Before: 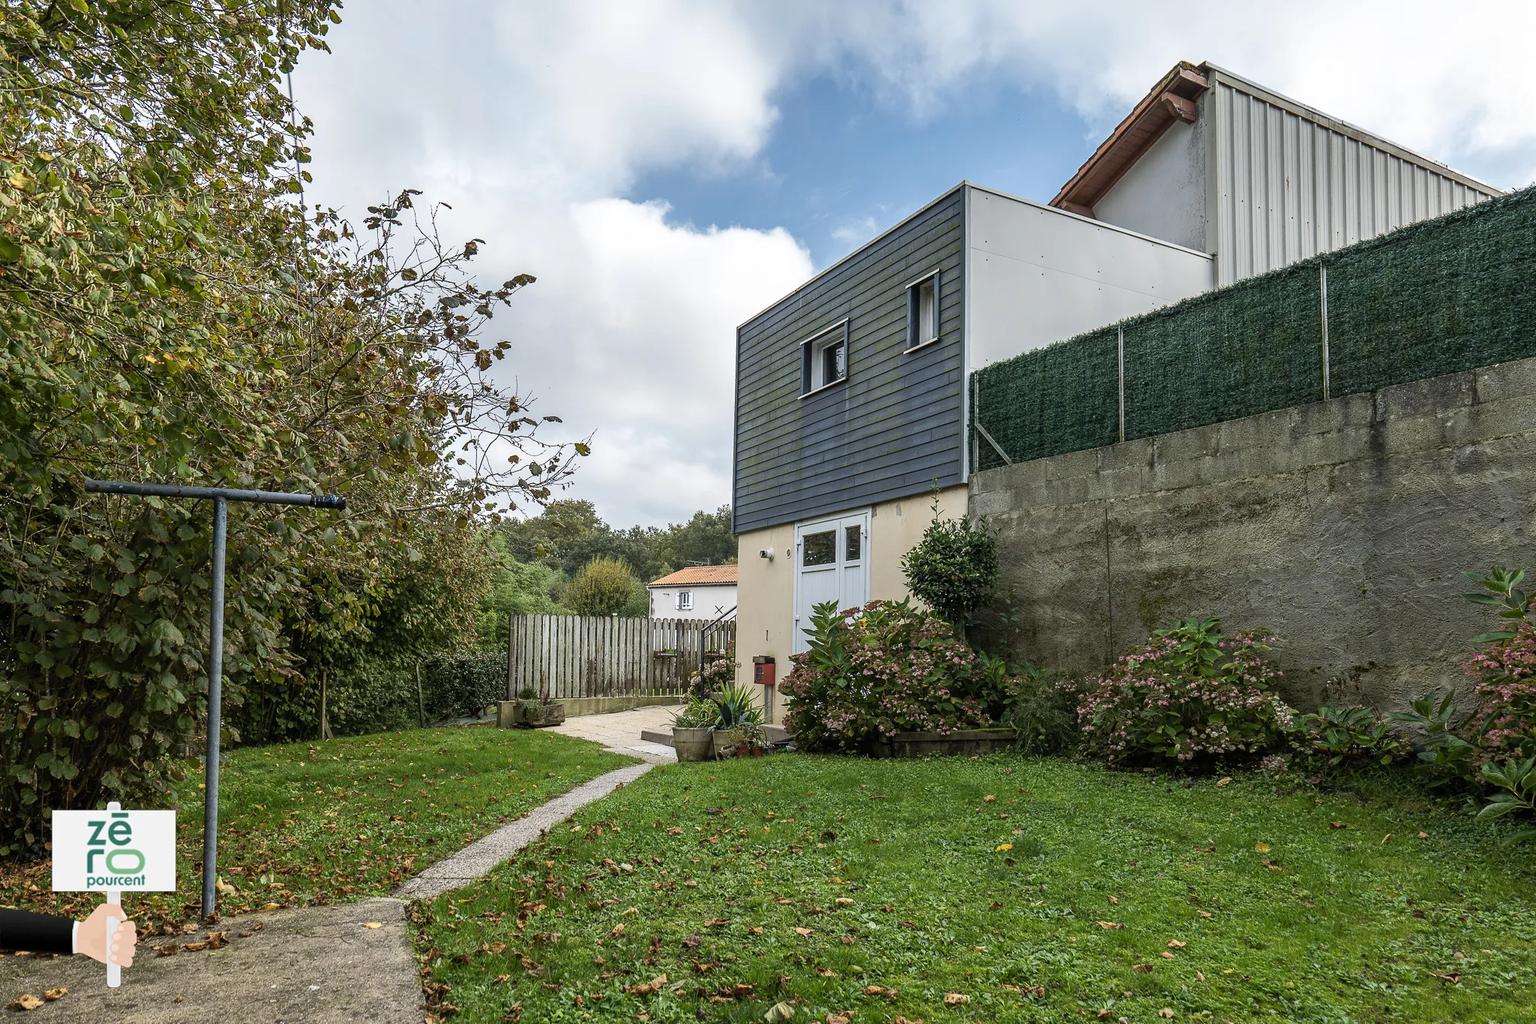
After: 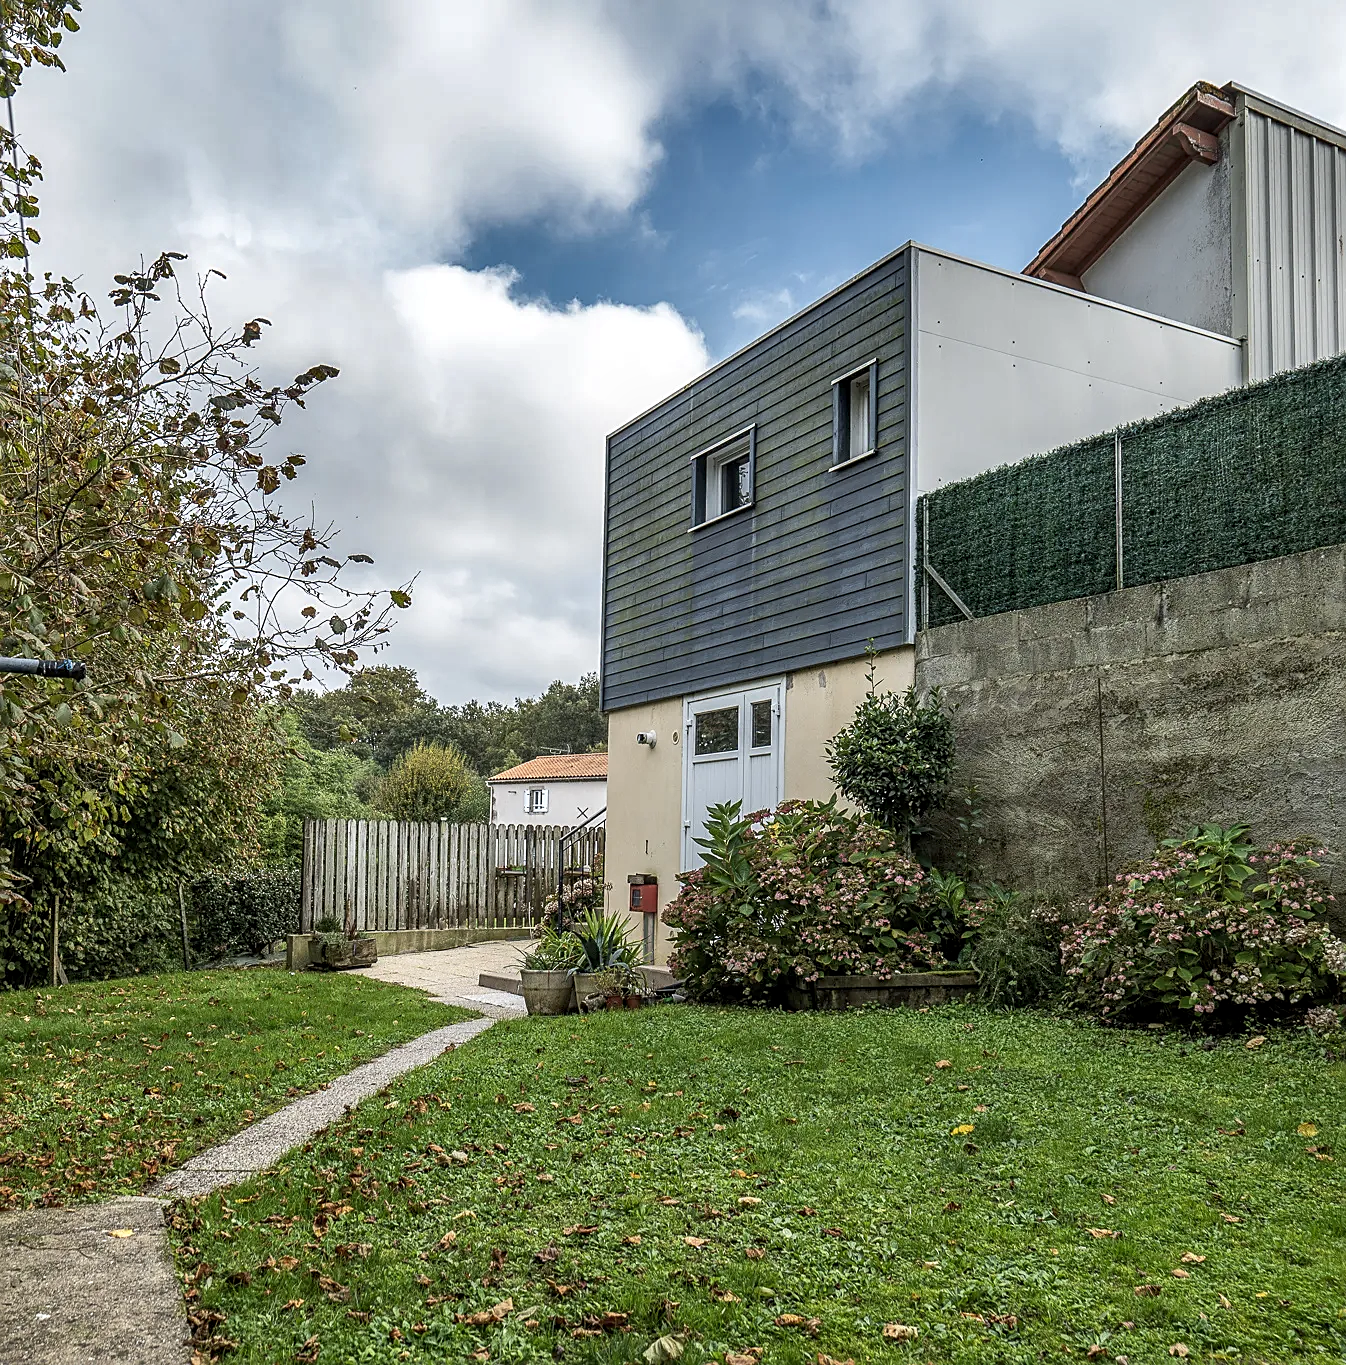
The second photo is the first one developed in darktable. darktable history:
shadows and highlights: soften with gaussian
sharpen: on, module defaults
crop and rotate: left 18.407%, right 15.824%
local contrast: on, module defaults
